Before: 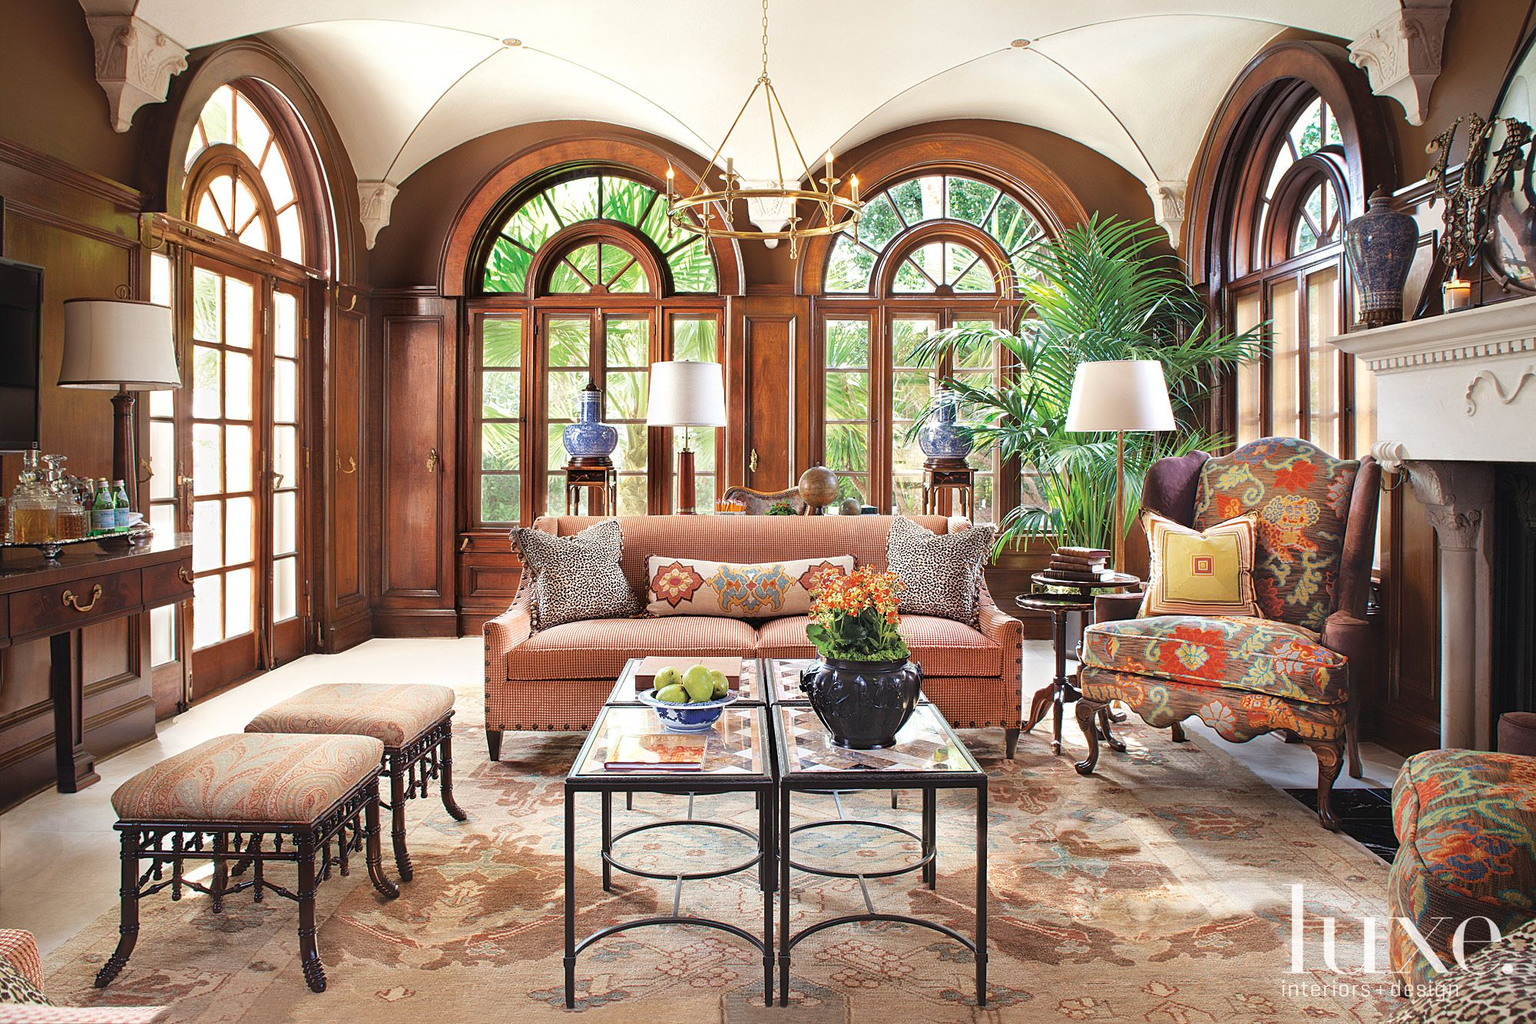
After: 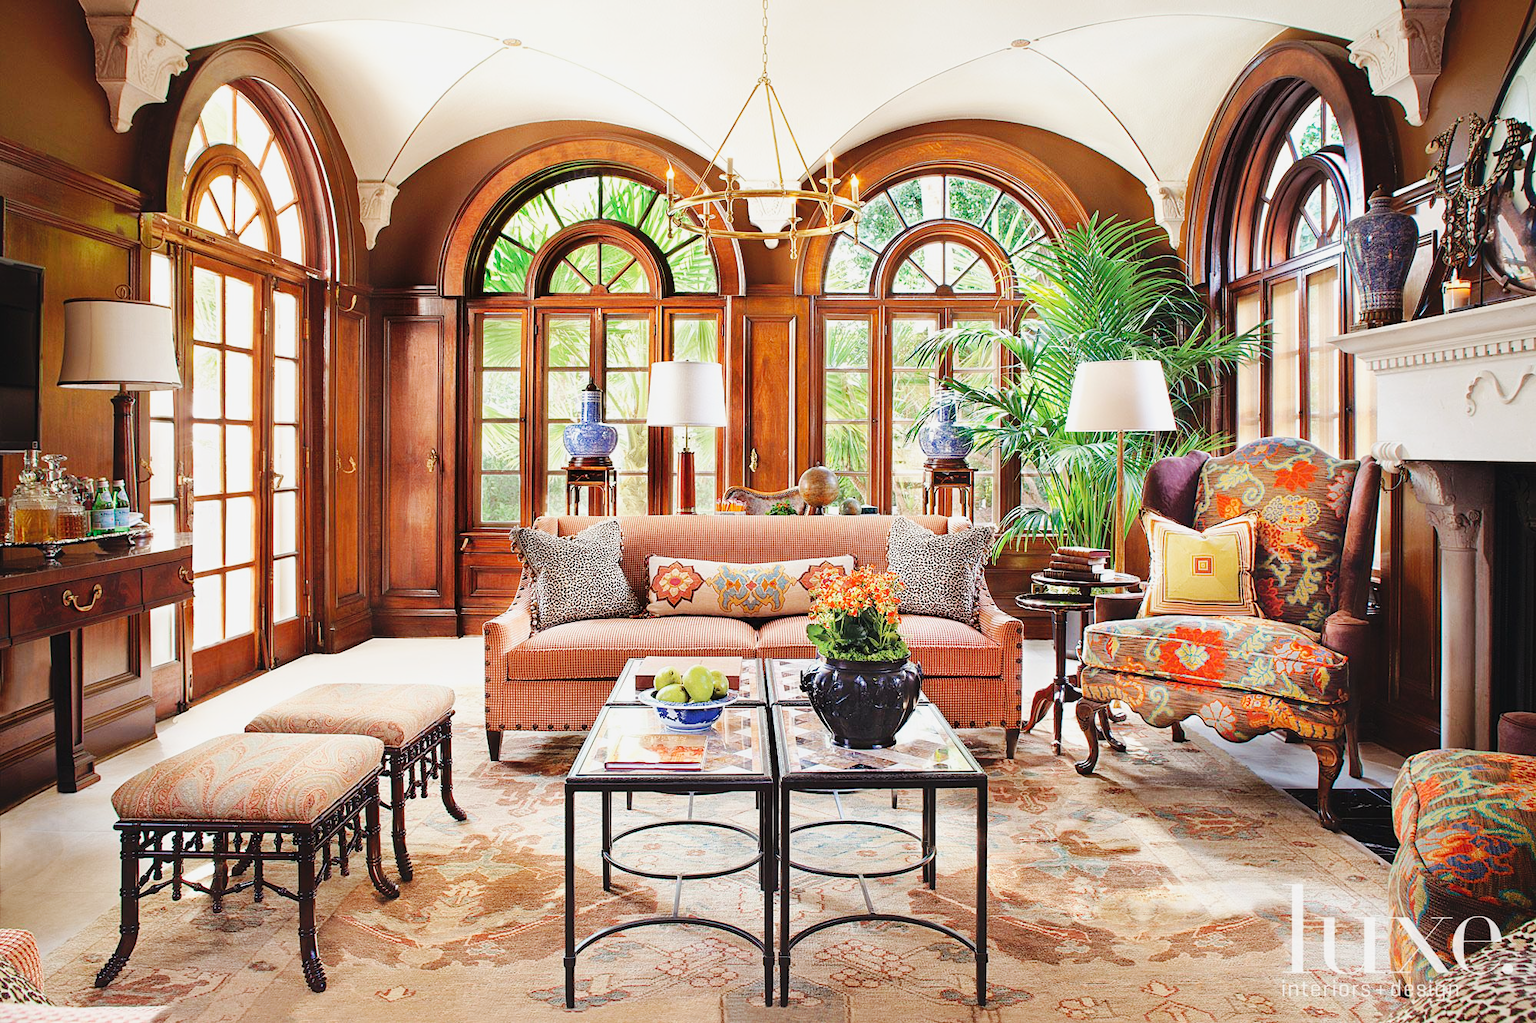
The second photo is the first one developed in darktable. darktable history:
color balance rgb: perceptual saturation grading › global saturation -0.31%, global vibrance -8%, contrast -13%, saturation formula JzAzBz (2021)
base curve: curves: ch0 [(0, 0) (0.036, 0.025) (0.121, 0.166) (0.206, 0.329) (0.605, 0.79) (1, 1)], preserve colors none
